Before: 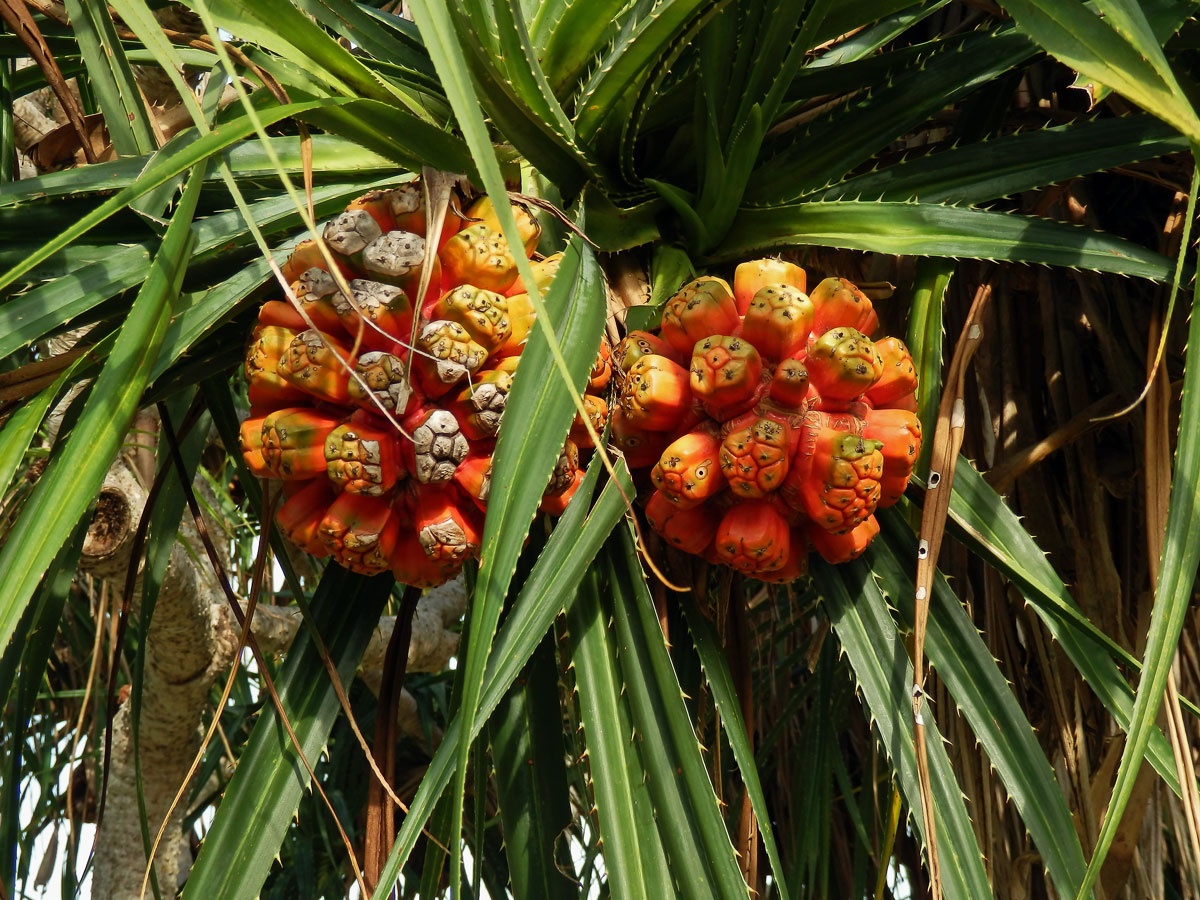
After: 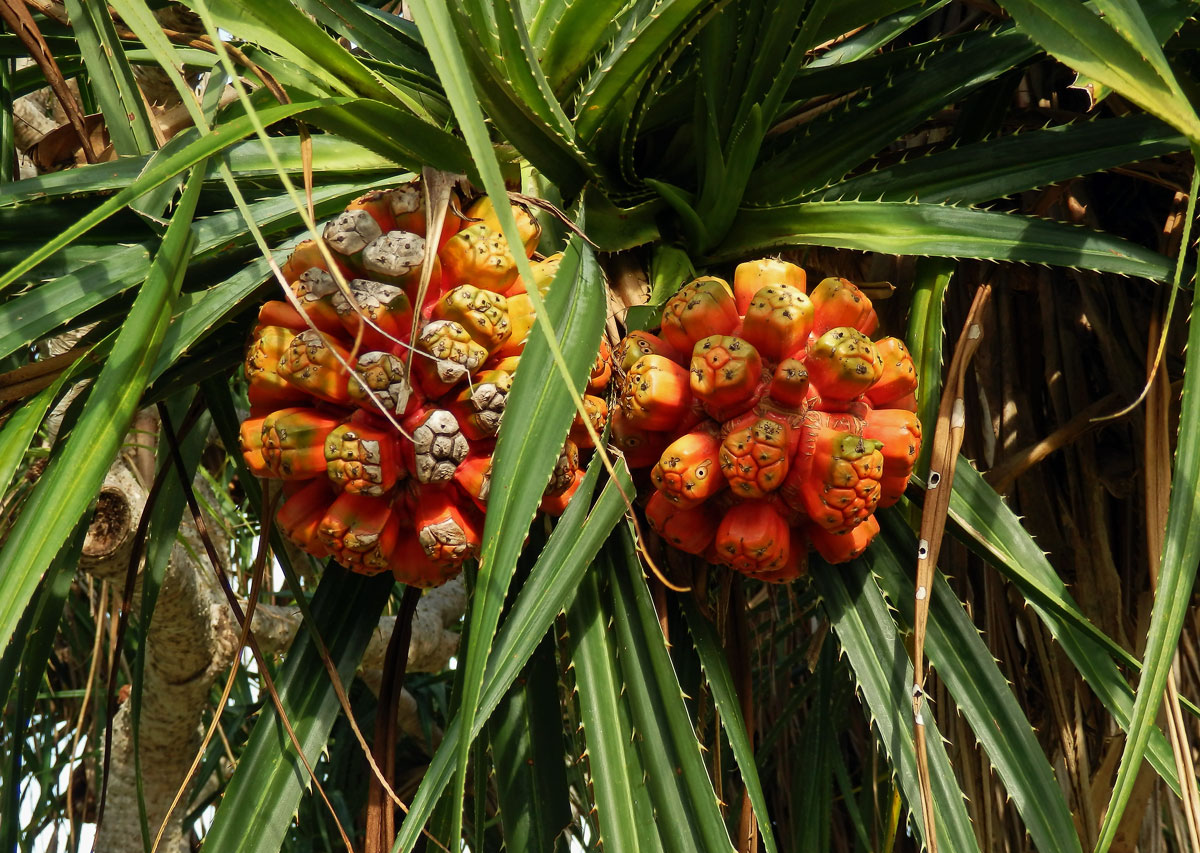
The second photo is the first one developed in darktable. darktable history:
crop and rotate: top 0.013%, bottom 5.102%
